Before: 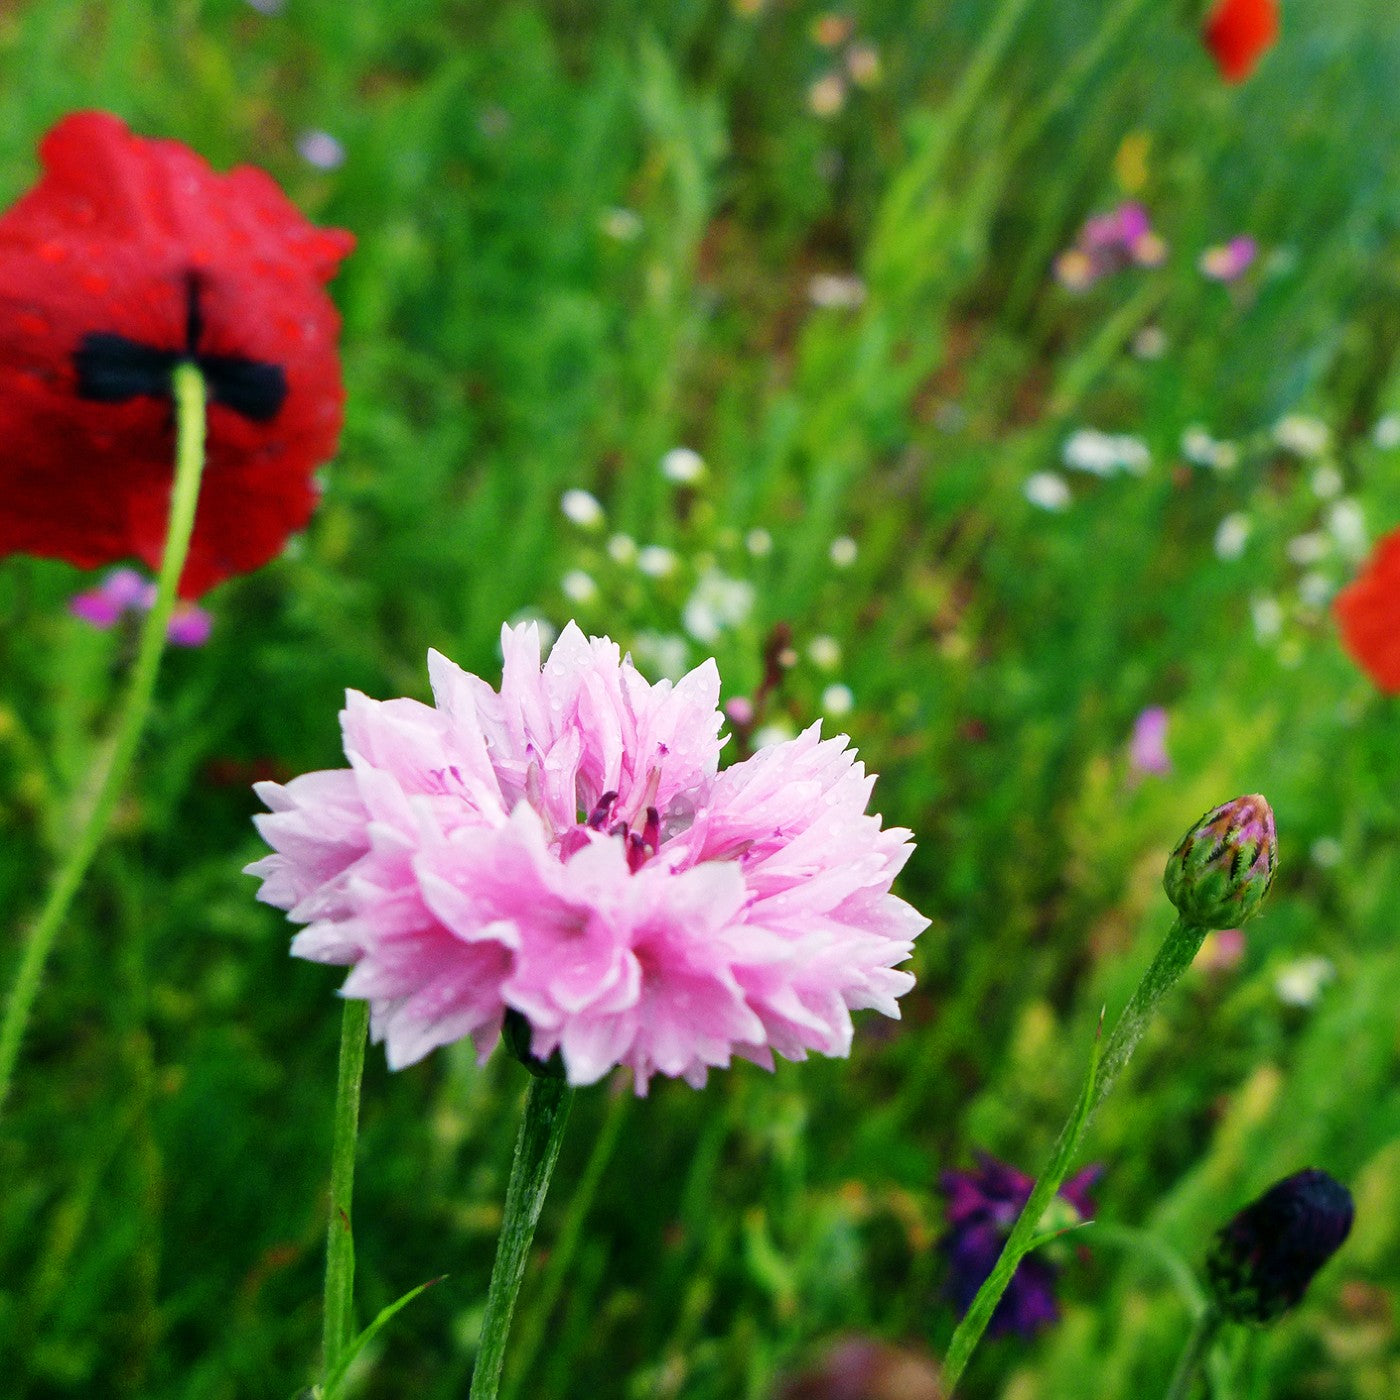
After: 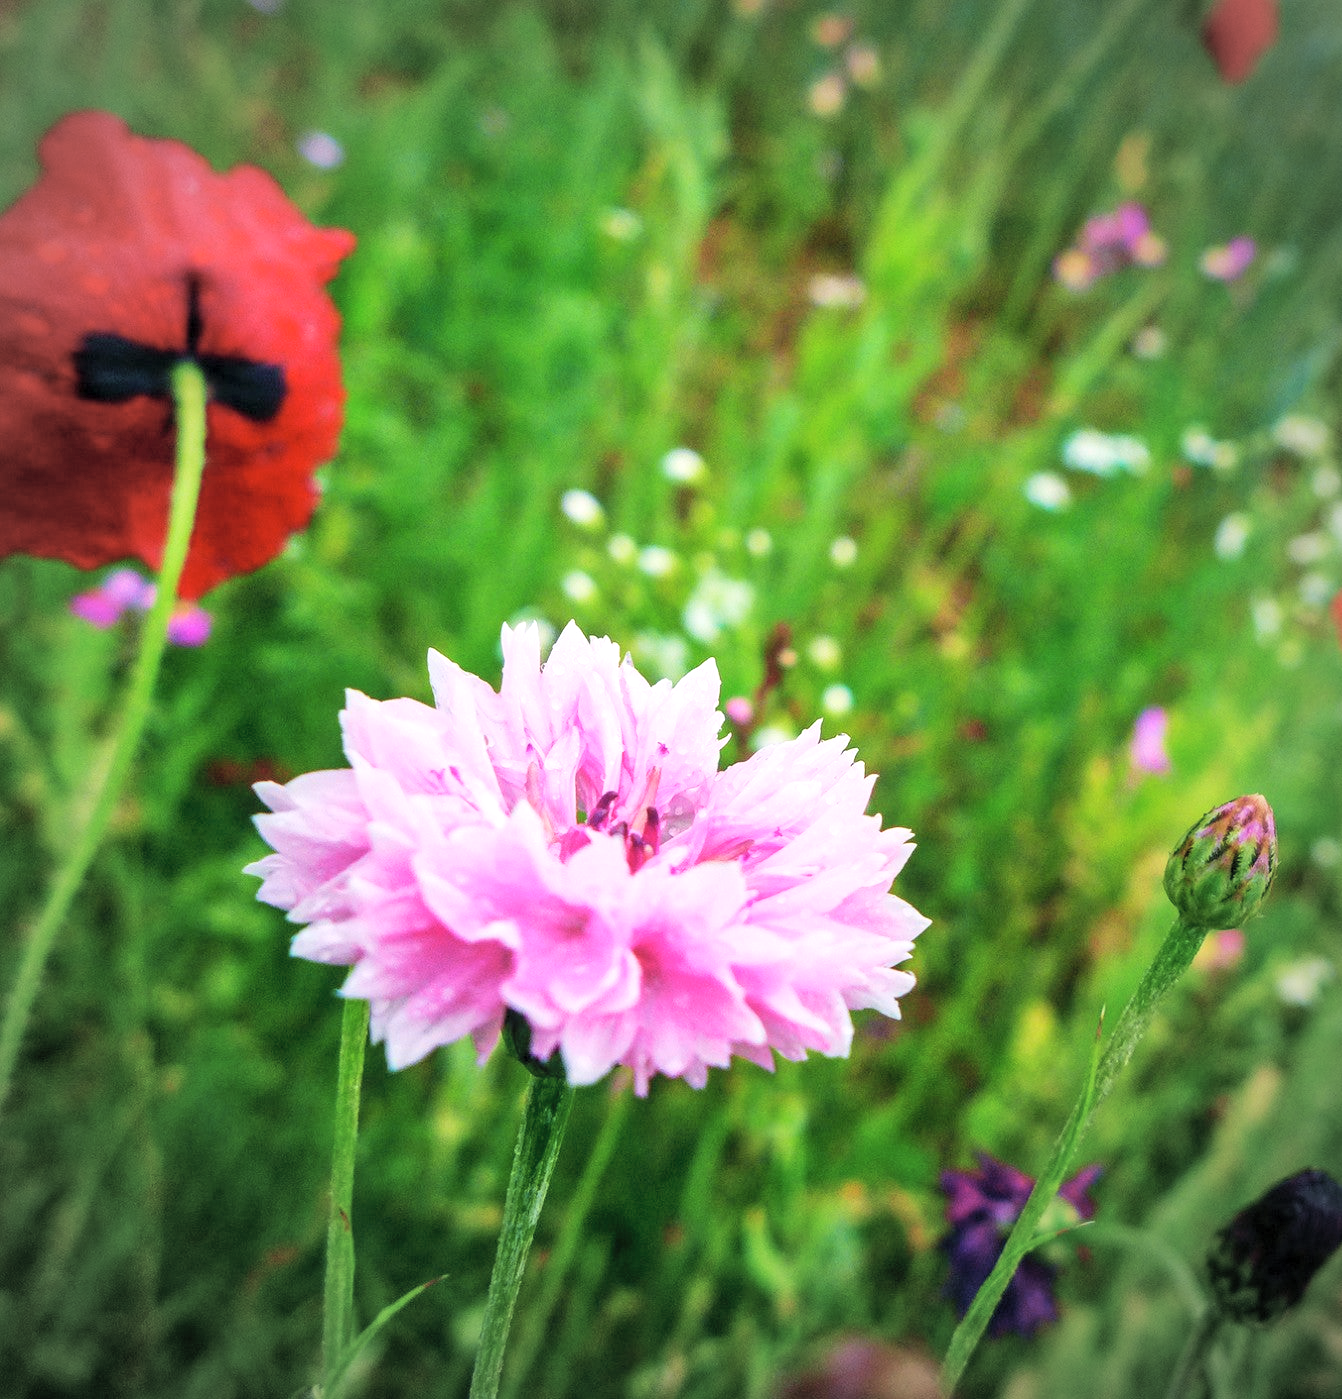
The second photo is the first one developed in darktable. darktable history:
crop: right 4.073%, bottom 0.045%
vignetting: fall-off start 71.55%
contrast brightness saturation: contrast 0.097, brightness 0.294, saturation 0.14
local contrast: on, module defaults
velvia: on, module defaults
